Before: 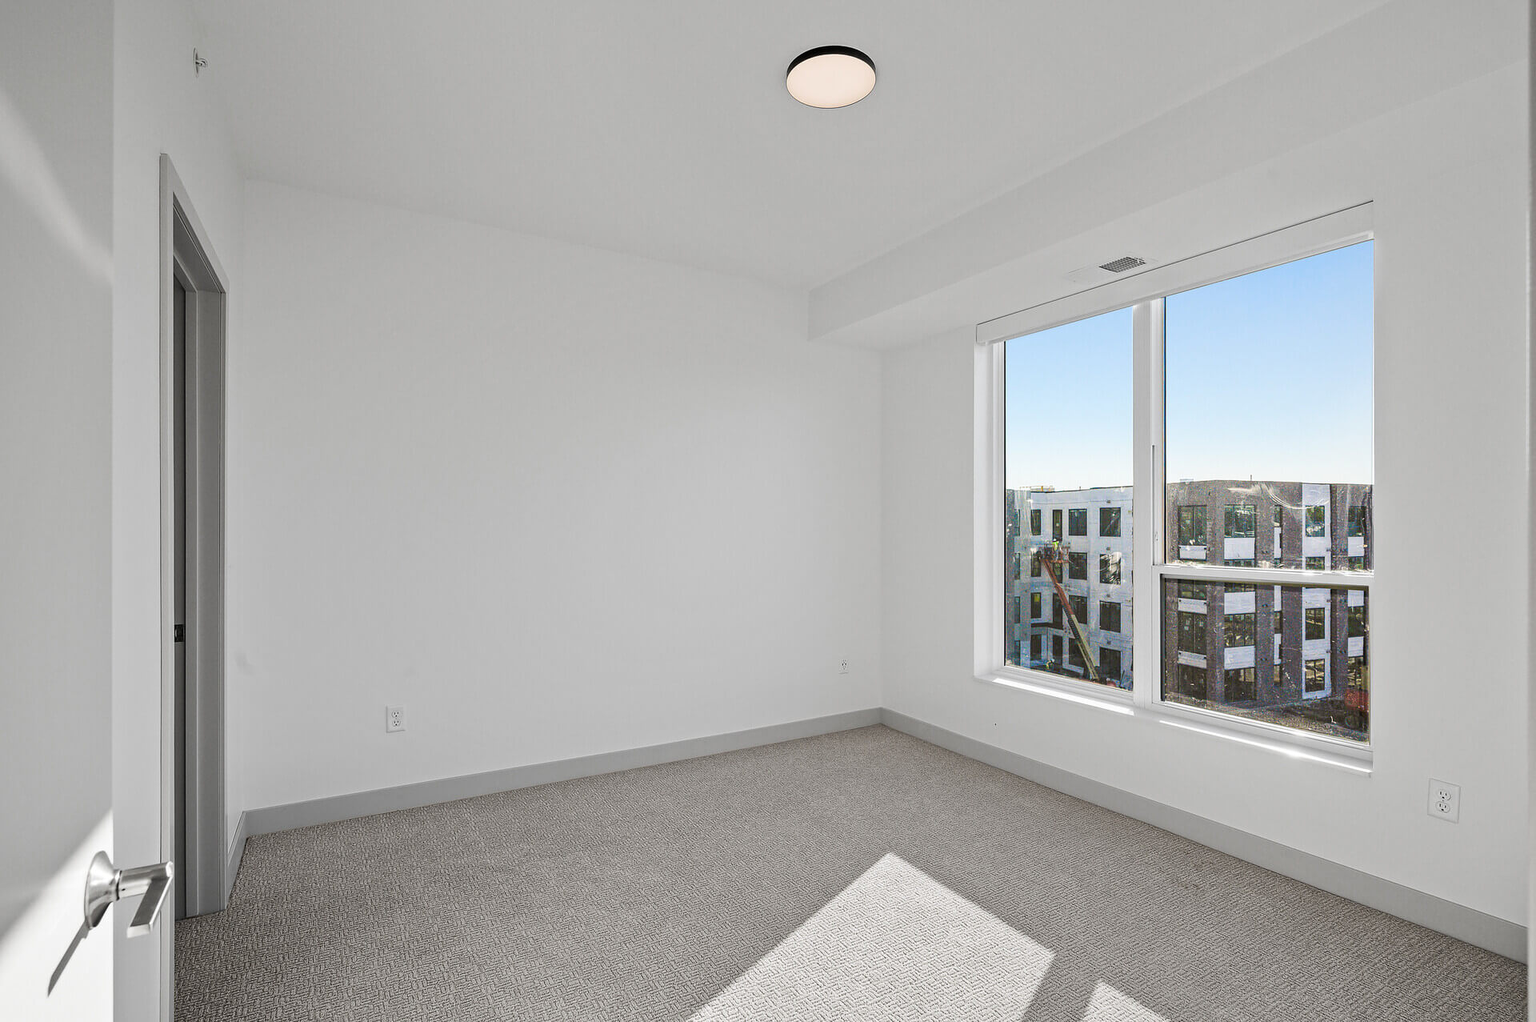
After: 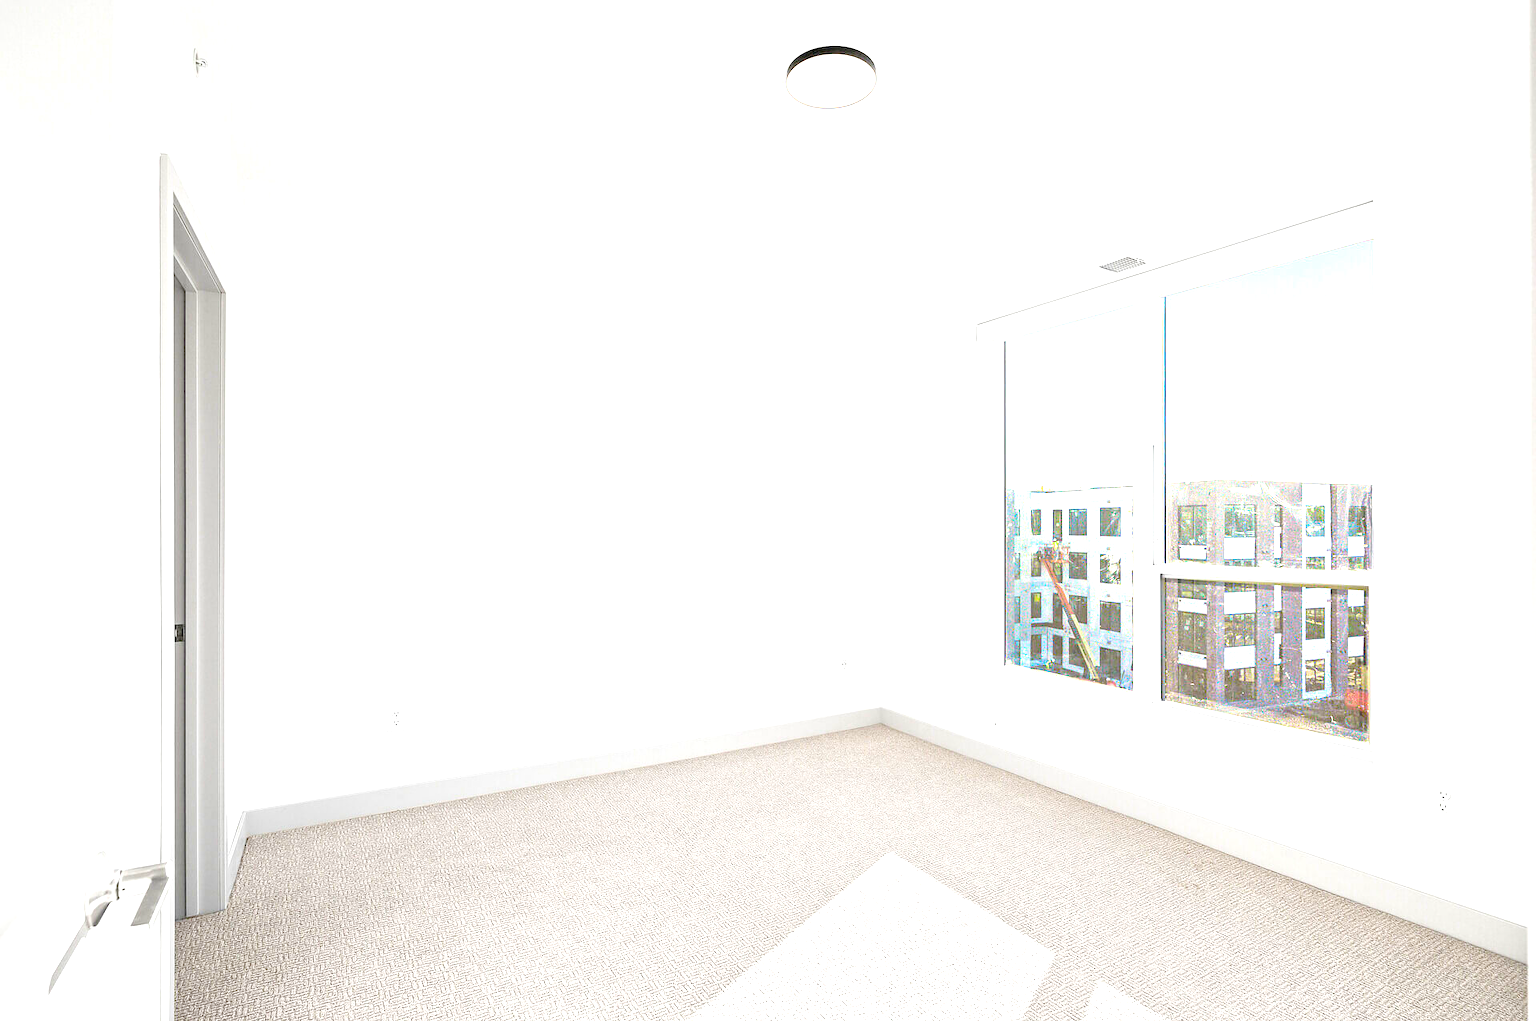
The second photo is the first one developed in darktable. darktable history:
levels: levels [0.008, 0.318, 0.836]
exposure: exposure 0.949 EV, compensate exposure bias true, compensate highlight preservation false
